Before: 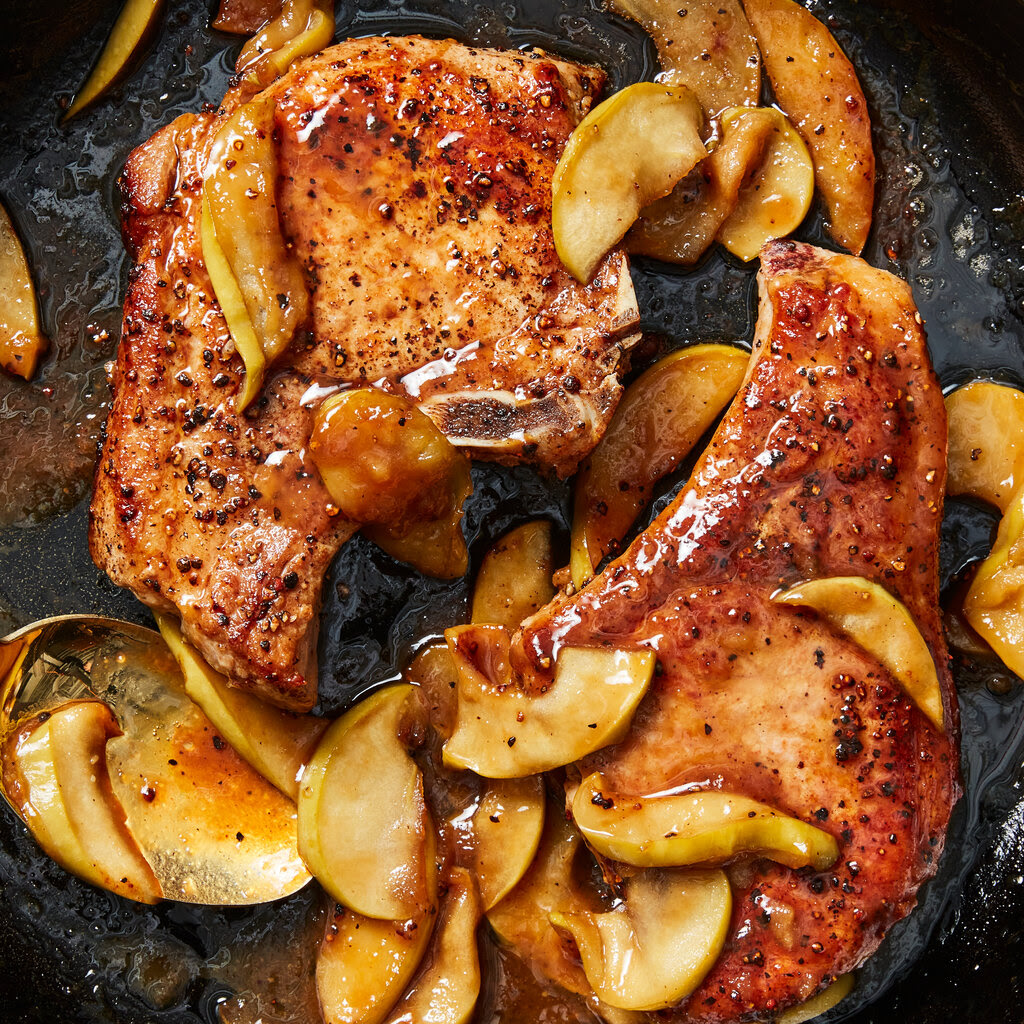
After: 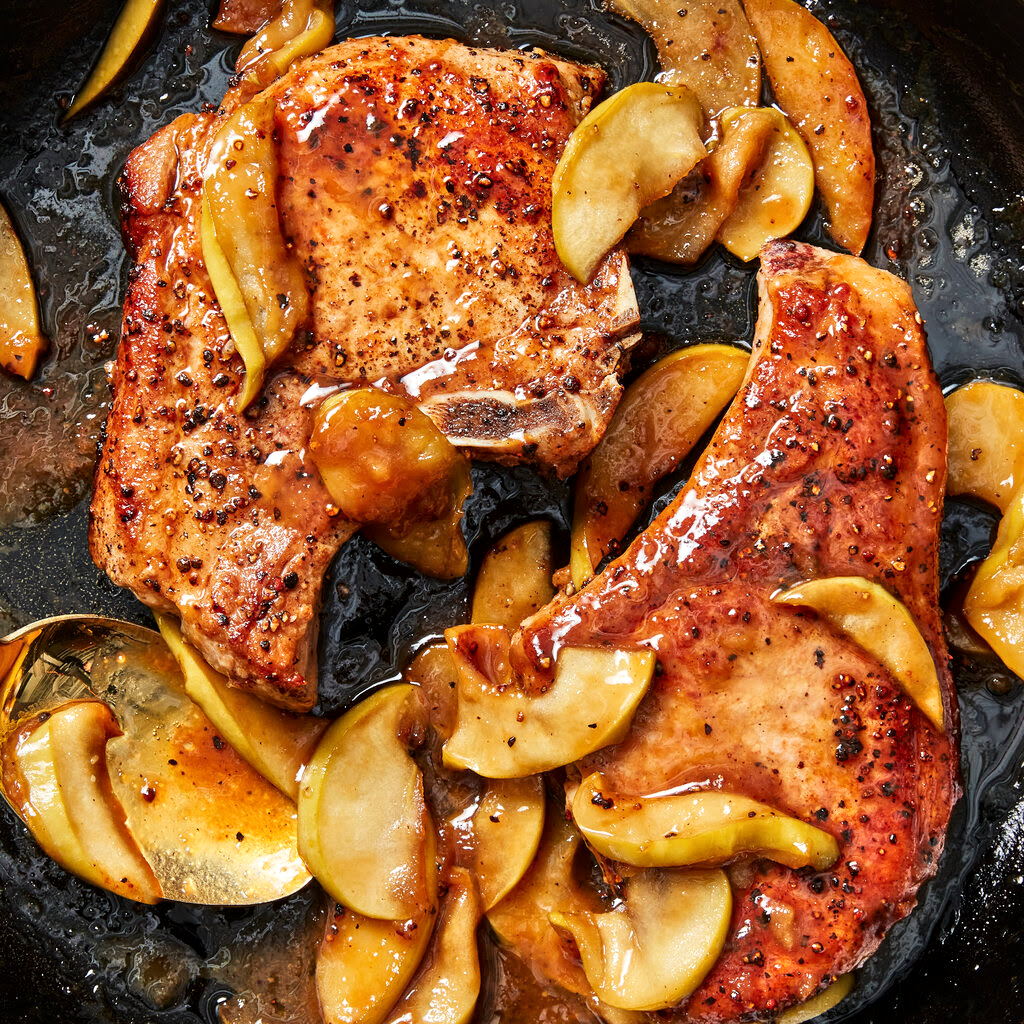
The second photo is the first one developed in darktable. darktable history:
tone equalizer: -8 EV 0.03 EV, -7 EV -0.044 EV, -6 EV 0.02 EV, -5 EV 0.036 EV, -4 EV 0.283 EV, -3 EV 0.644 EV, -2 EV 0.567 EV, -1 EV 0.173 EV, +0 EV 0.032 EV
local contrast: mode bilateral grid, contrast 20, coarseness 50, detail 119%, midtone range 0.2
